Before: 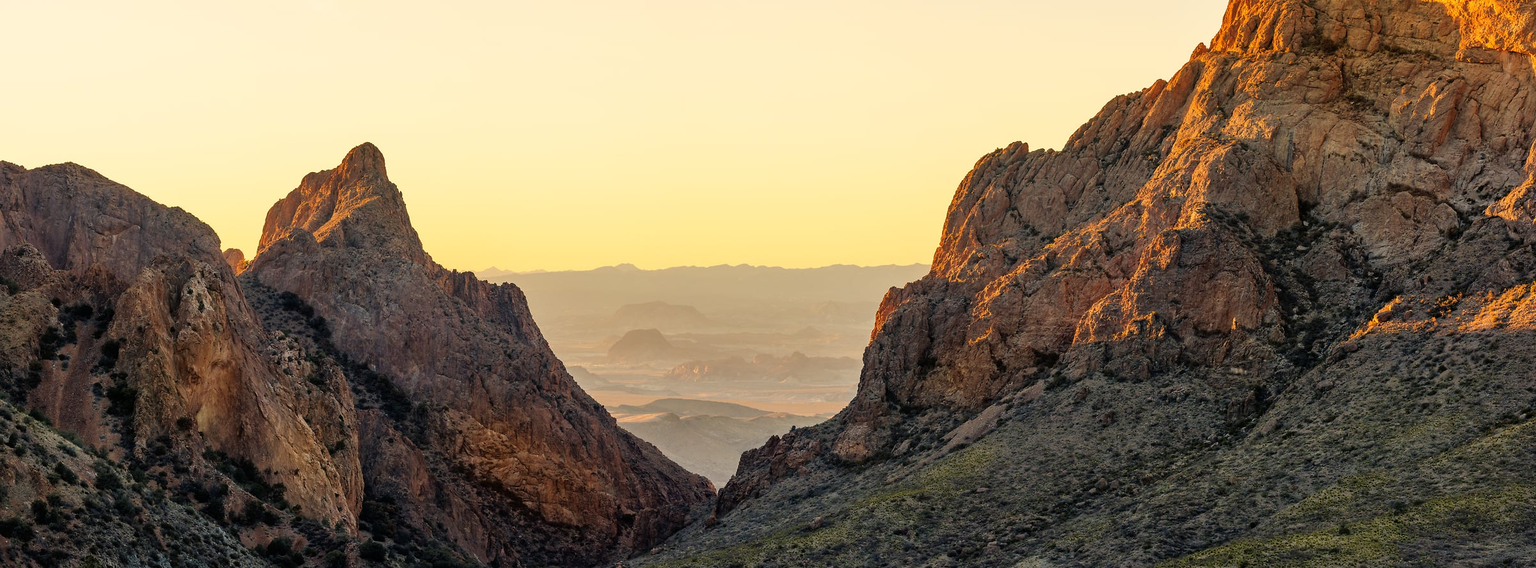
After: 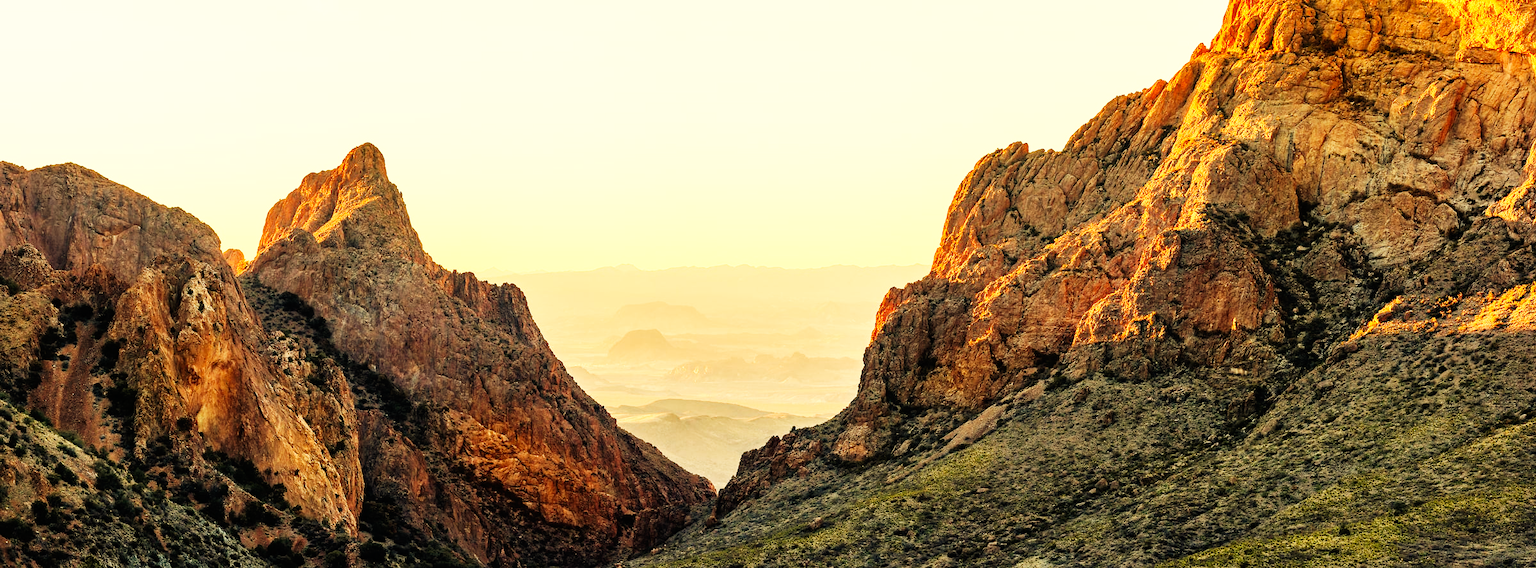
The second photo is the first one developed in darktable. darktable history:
base curve: curves: ch0 [(0, 0) (0.007, 0.004) (0.027, 0.03) (0.046, 0.07) (0.207, 0.54) (0.442, 0.872) (0.673, 0.972) (1, 1)], preserve colors none
white balance: red 1.08, blue 0.791
